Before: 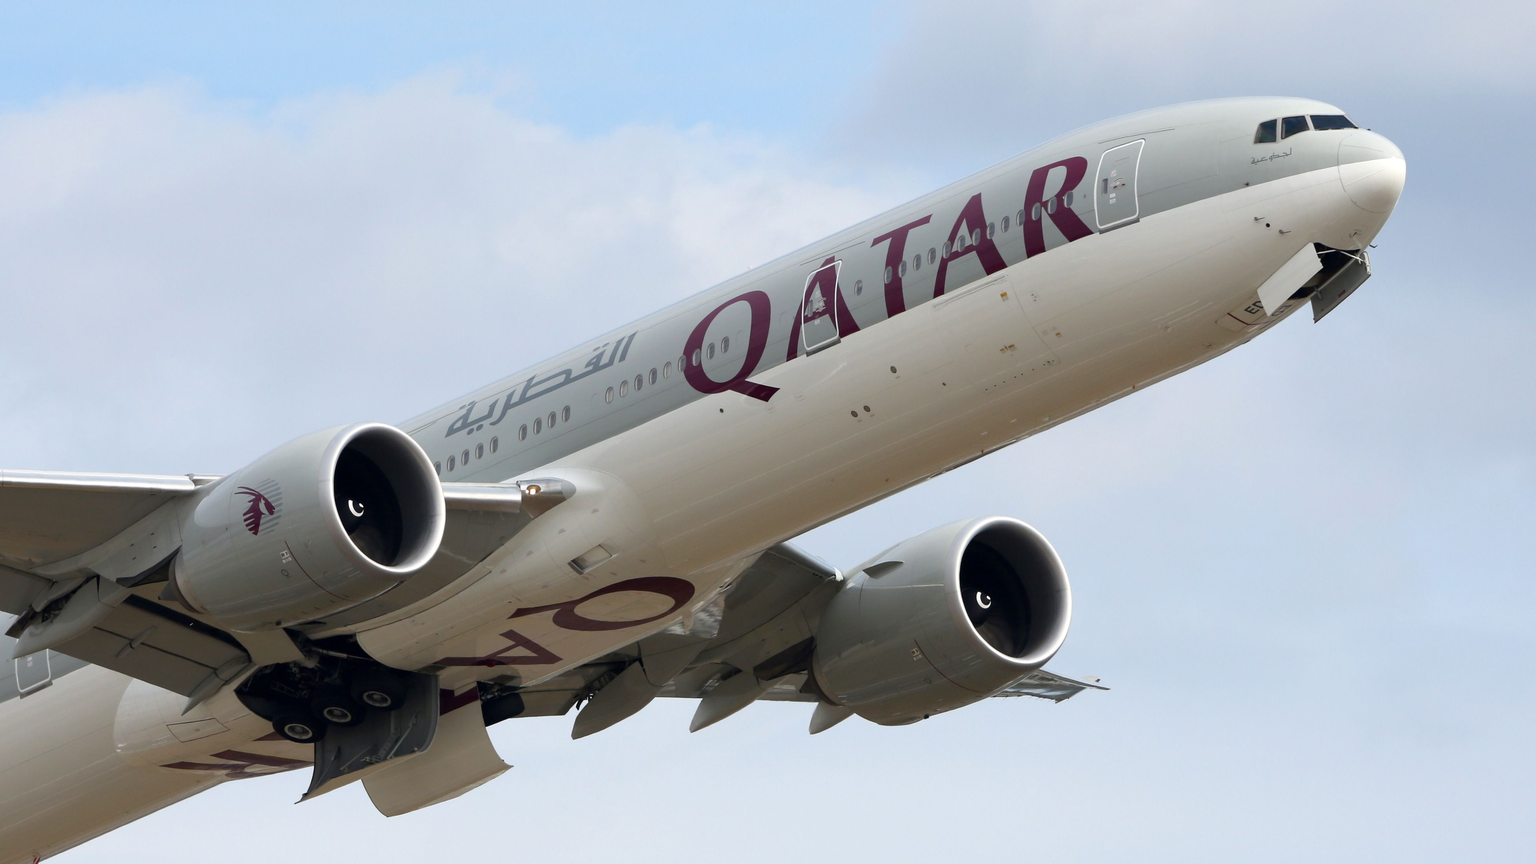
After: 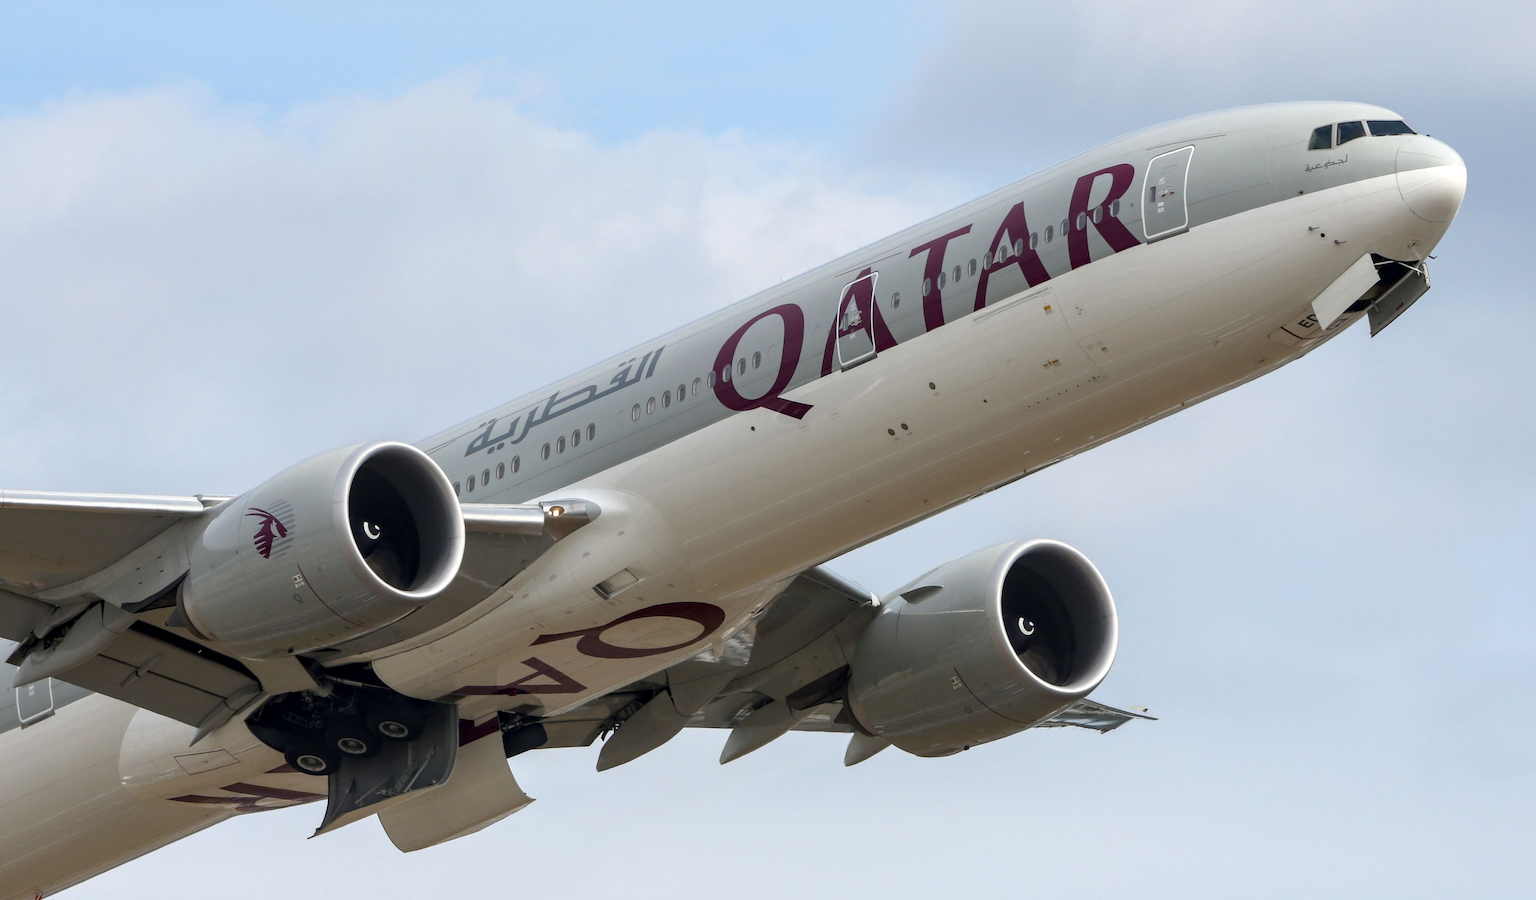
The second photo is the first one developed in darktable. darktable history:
crop: right 4.126%, bottom 0.031%
local contrast: on, module defaults
